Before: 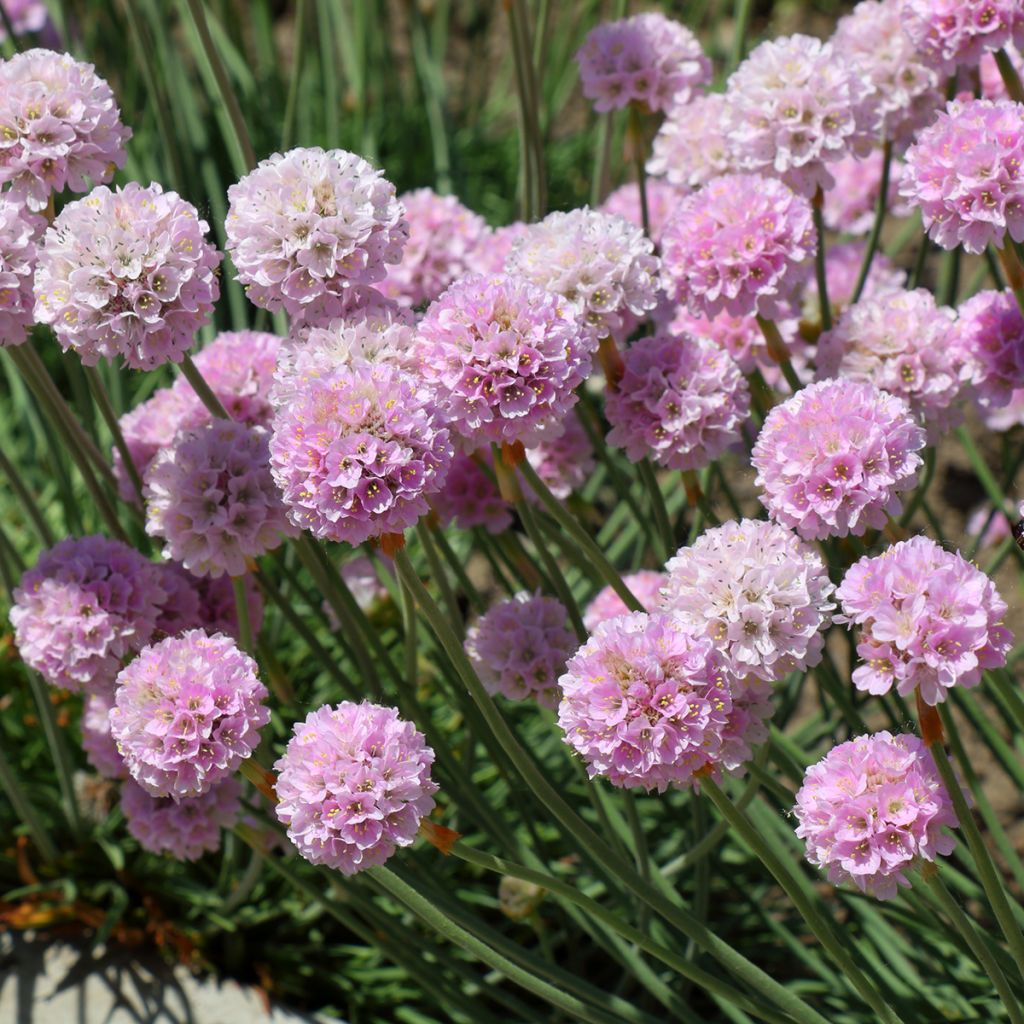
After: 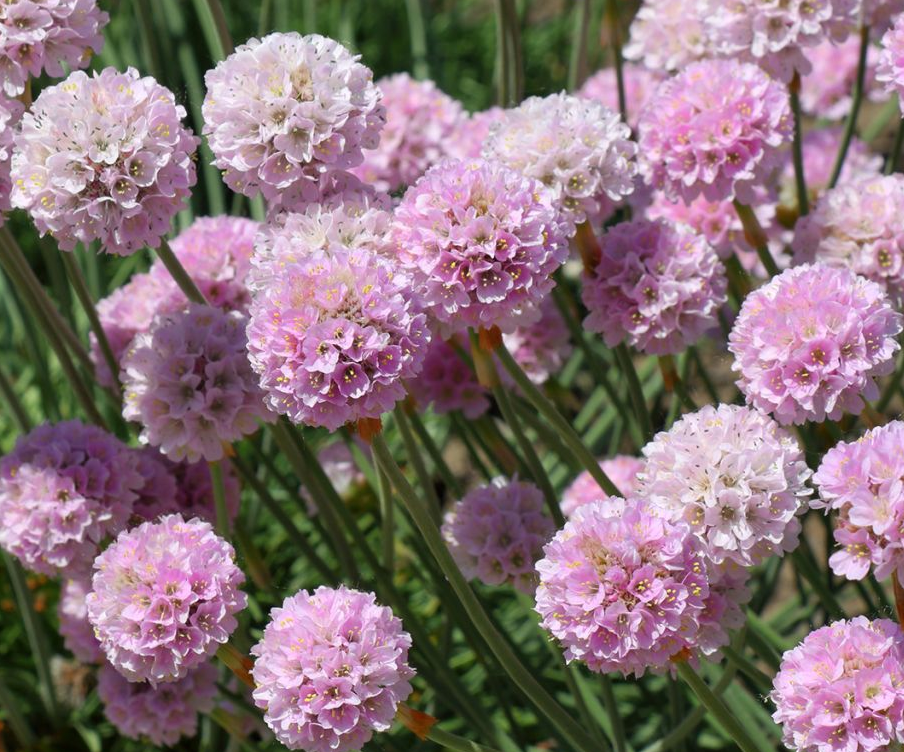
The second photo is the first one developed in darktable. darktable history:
crop and rotate: left 2.301%, top 11.254%, right 9.363%, bottom 15.254%
